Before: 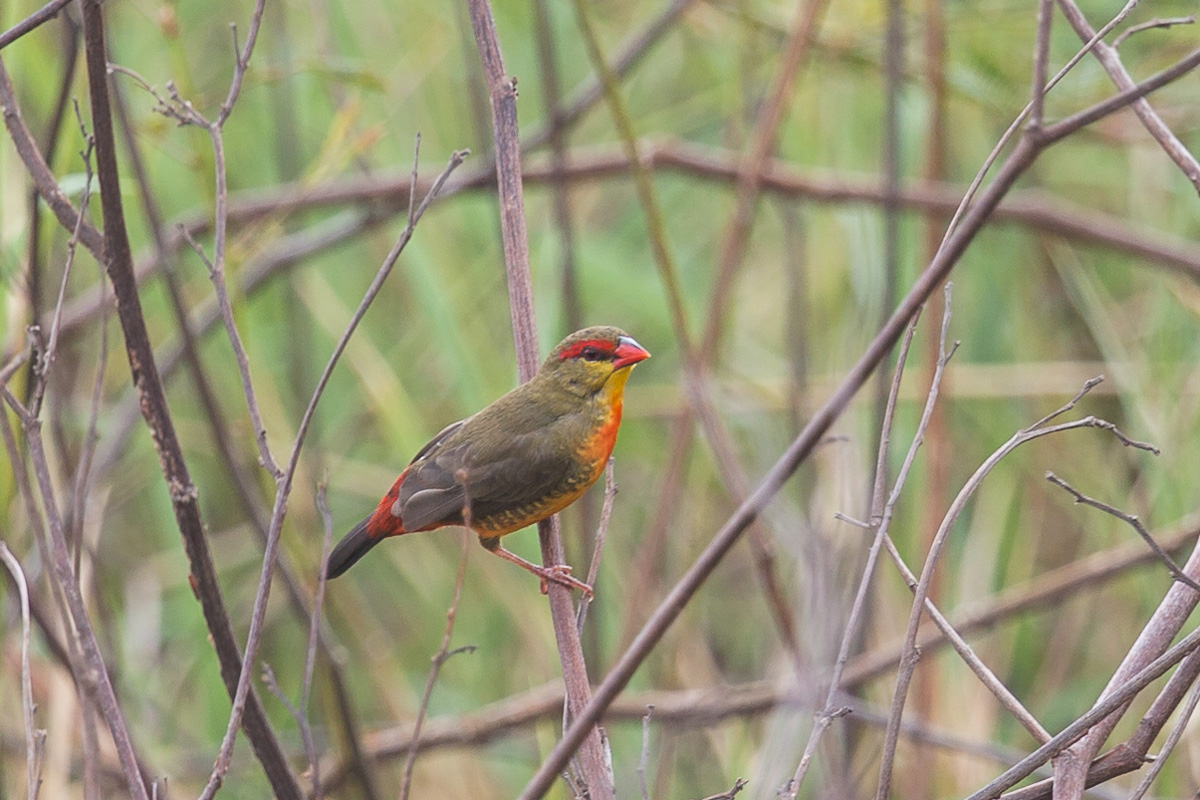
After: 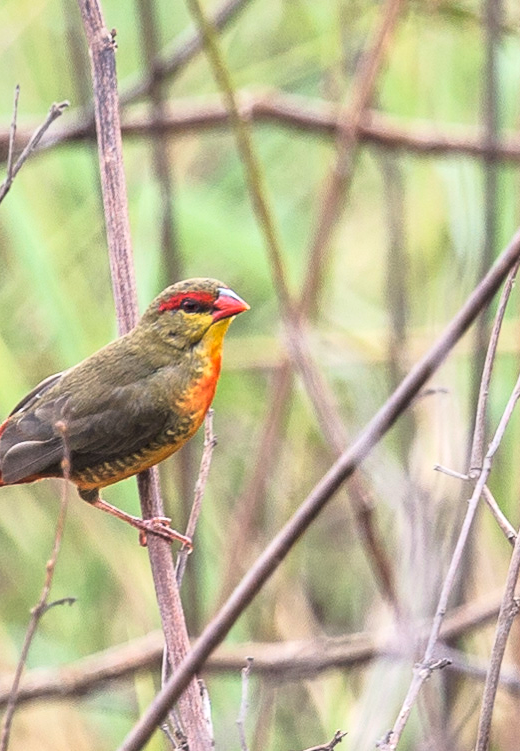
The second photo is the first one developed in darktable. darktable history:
base curve: curves: ch0 [(0, 0) (0.005, 0.002) (0.193, 0.295) (0.399, 0.664) (0.75, 0.928) (1, 1)]
local contrast: detail 130%
crop: left 33.452%, top 6.025%, right 23.155%
